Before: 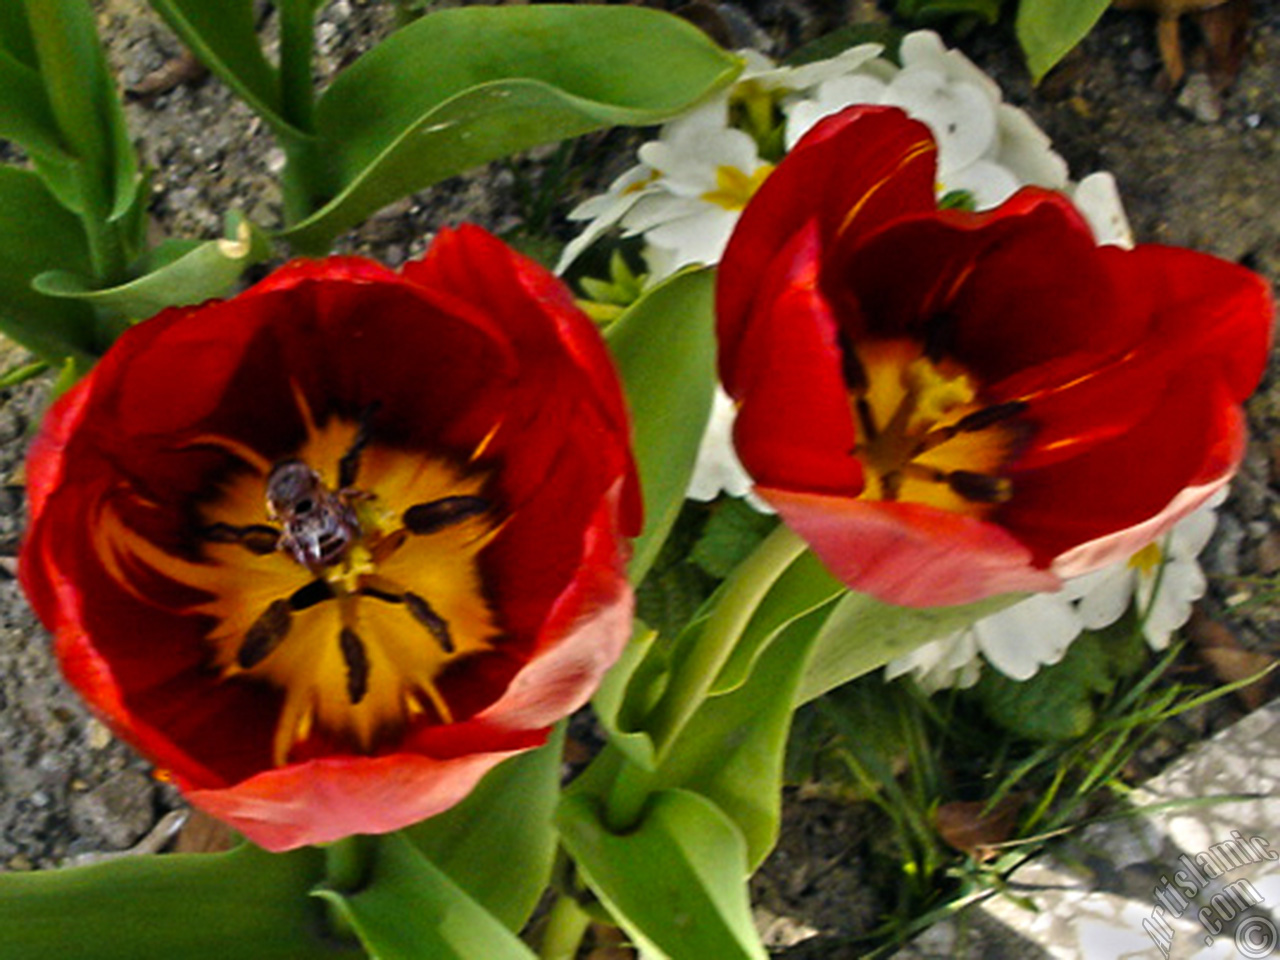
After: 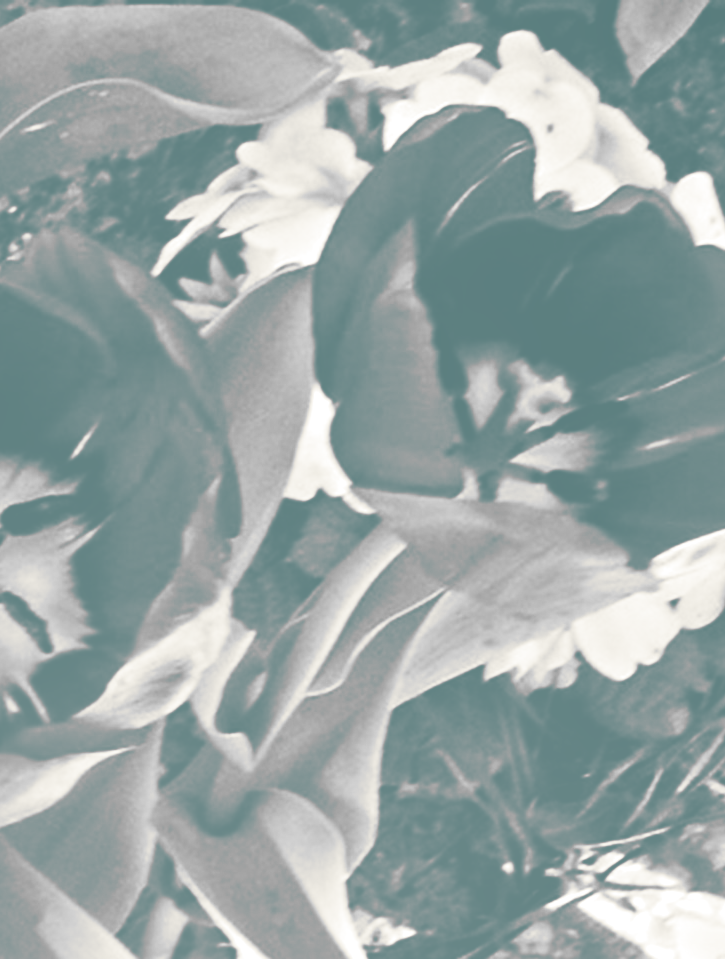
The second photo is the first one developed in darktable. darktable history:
white balance: red 0.974, blue 1.044
split-toning: shadows › hue 186.43°, highlights › hue 49.29°, compress 30.29%
monochrome: a 32, b 64, size 2.3
color balance rgb: global offset › luminance -0.37%, perceptual saturation grading › highlights -17.77%, perceptual saturation grading › mid-tones 33.1%, perceptual saturation grading › shadows 50.52%, perceptual brilliance grading › highlights 20%, perceptual brilliance grading › mid-tones 20%, perceptual brilliance grading › shadows -20%, global vibrance 50%
local contrast: mode bilateral grid, contrast 100, coarseness 100, detail 91%, midtone range 0.2
contrast brightness saturation: contrast 0.26, brightness 0.02, saturation 0.87
bloom: size 70%, threshold 25%, strength 70%
crop: left 31.458%, top 0%, right 11.876%
